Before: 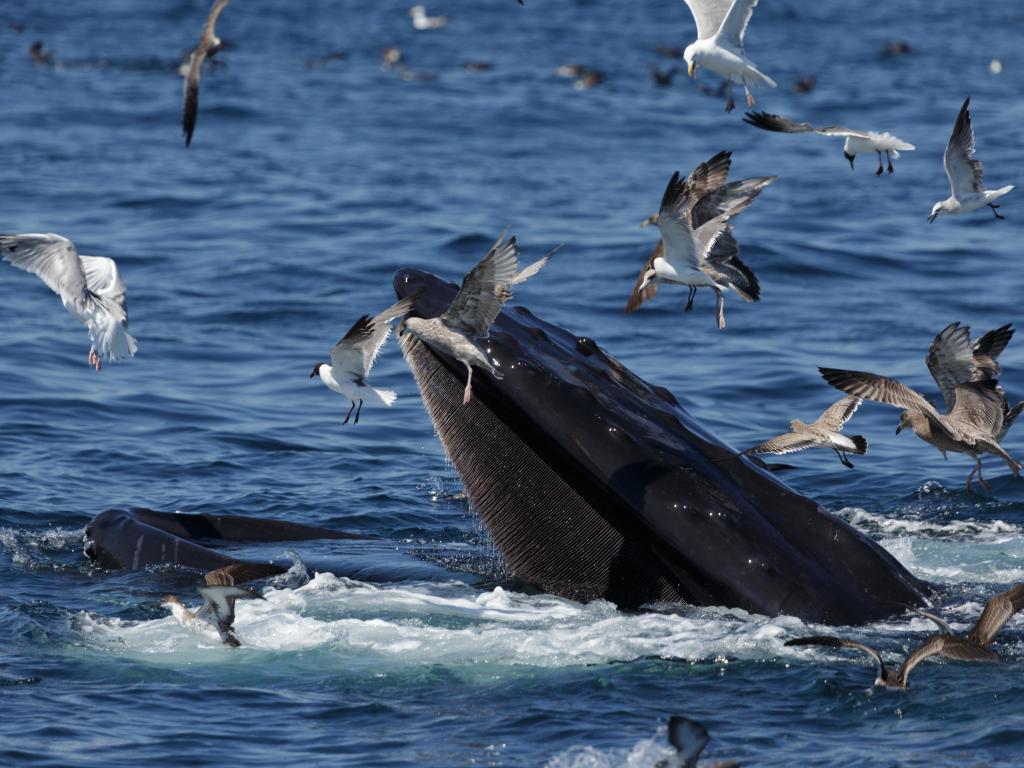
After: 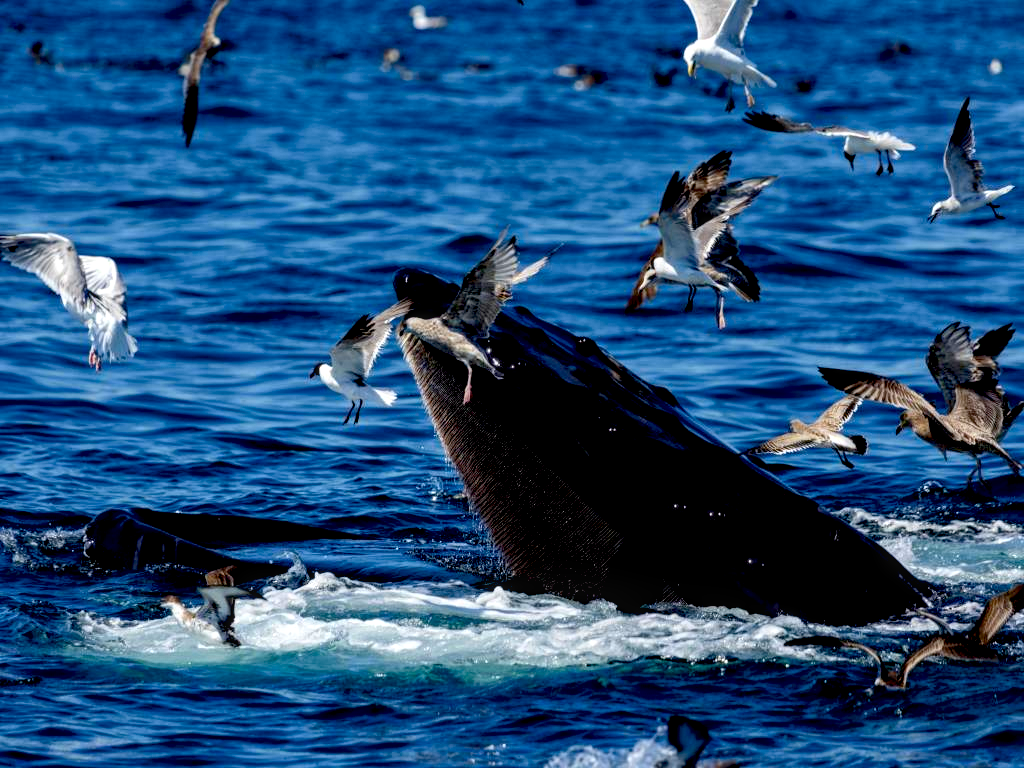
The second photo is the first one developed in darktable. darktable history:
exposure: black level correction 0.032, exposure 0.305 EV, compensate exposure bias true, compensate highlight preservation false
local contrast: on, module defaults
color balance rgb: perceptual saturation grading › global saturation 25.424%
contrast brightness saturation: contrast 0.129, brightness -0.053, saturation 0.152
